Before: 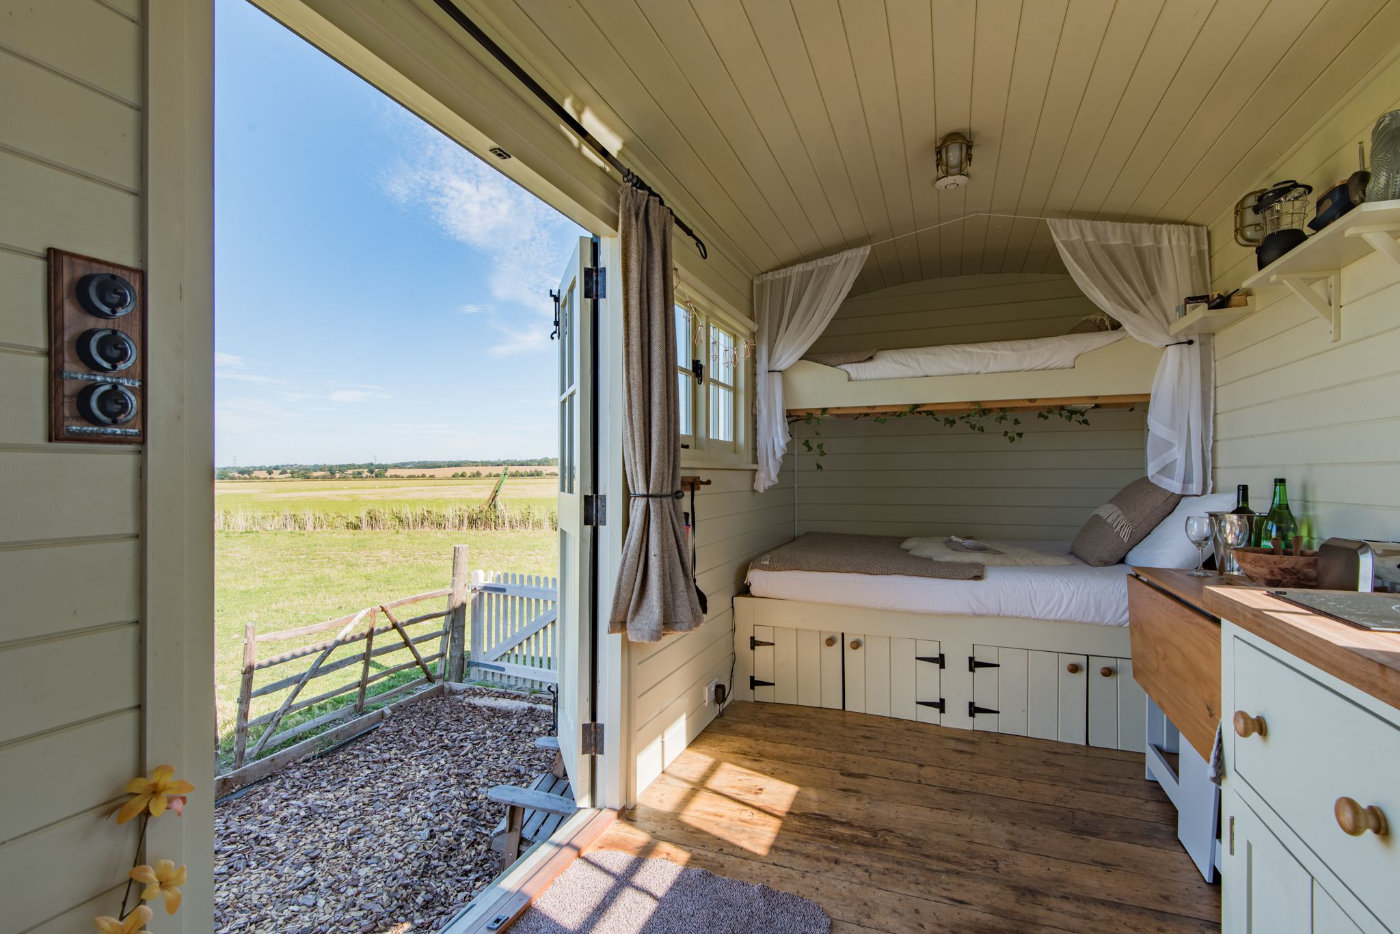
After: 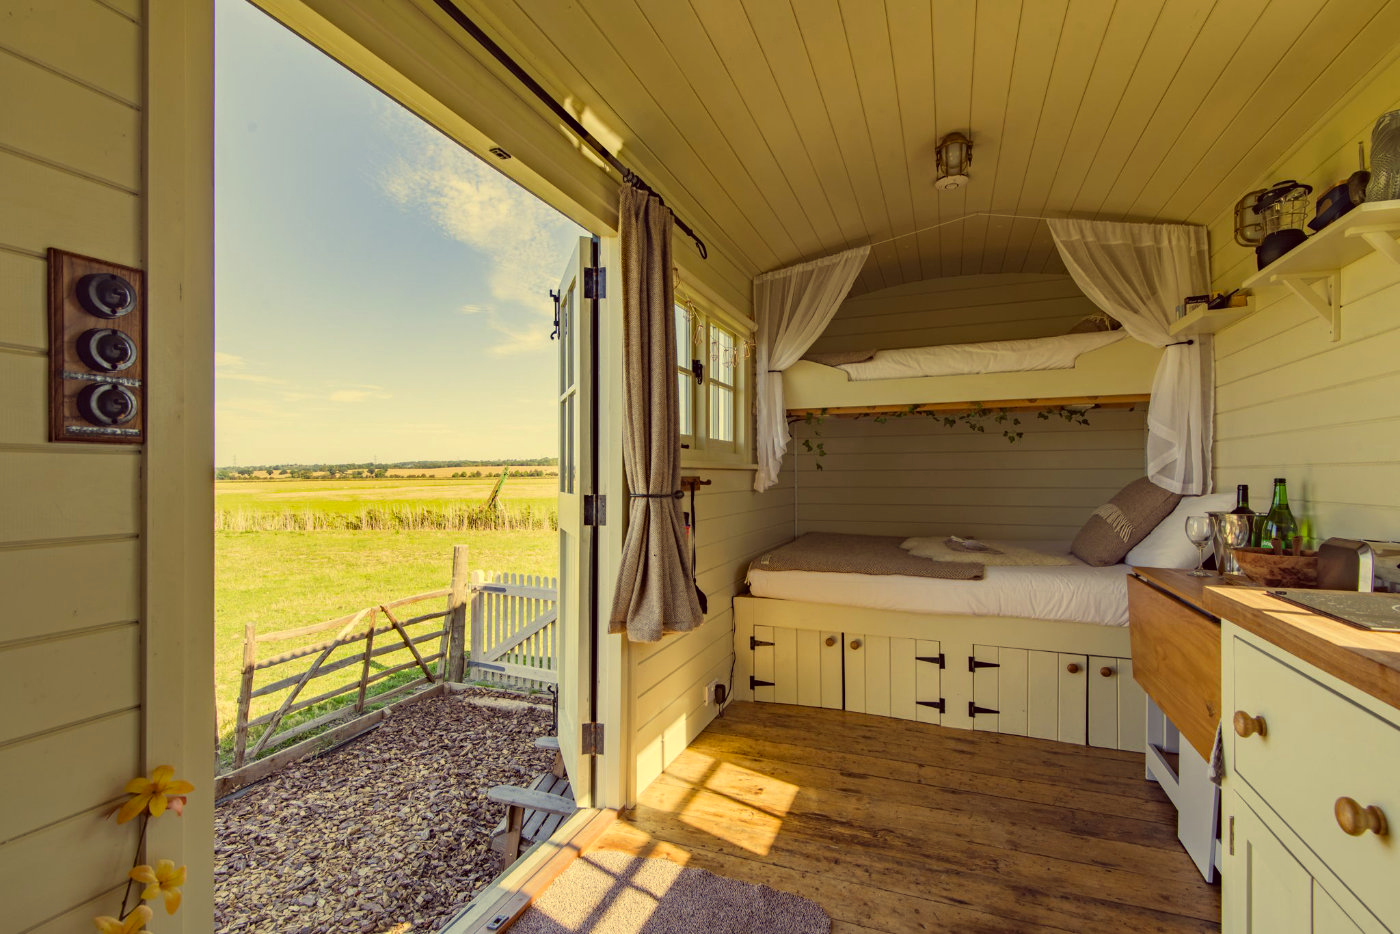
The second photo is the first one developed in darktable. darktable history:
color correction: highlights a* -0.422, highlights b* 39.72, shadows a* 9.4, shadows b* -0.851
